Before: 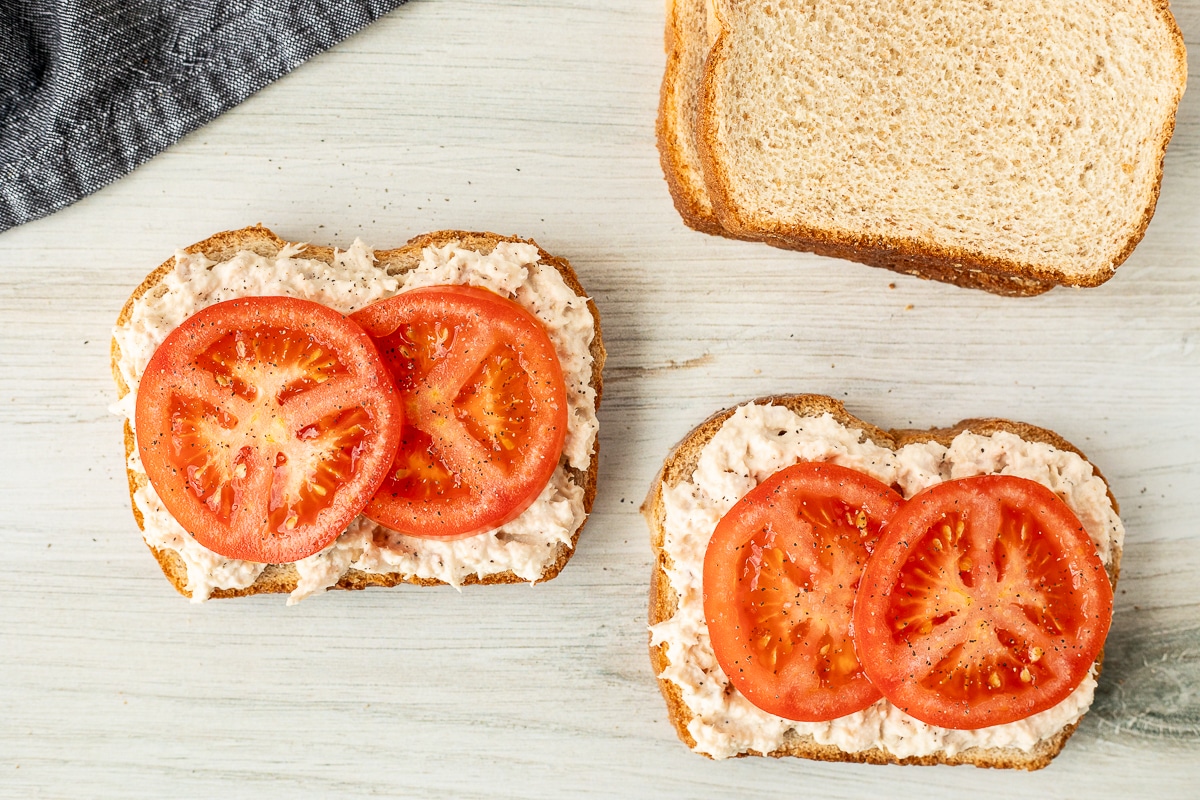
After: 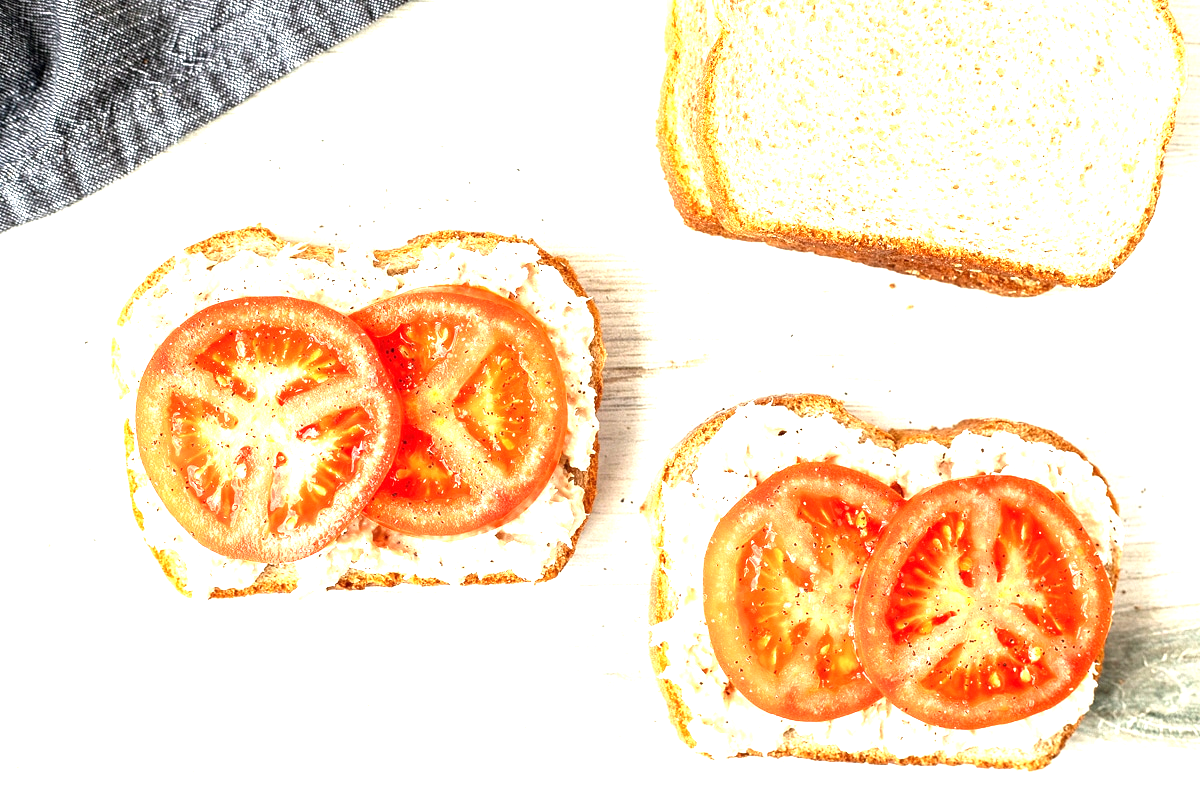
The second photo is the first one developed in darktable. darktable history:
color correction: highlights a* 0.076, highlights b* -0.847
exposure: black level correction 0, exposure 1.45 EV, compensate highlight preservation false
